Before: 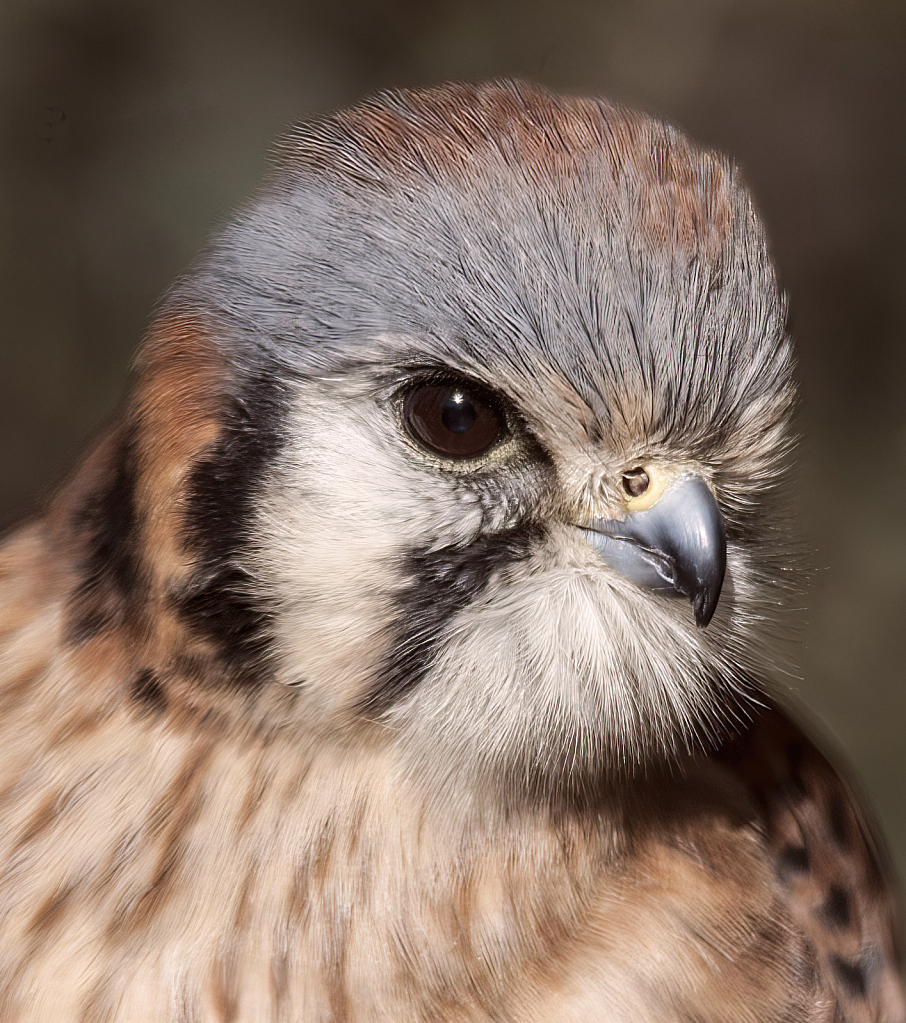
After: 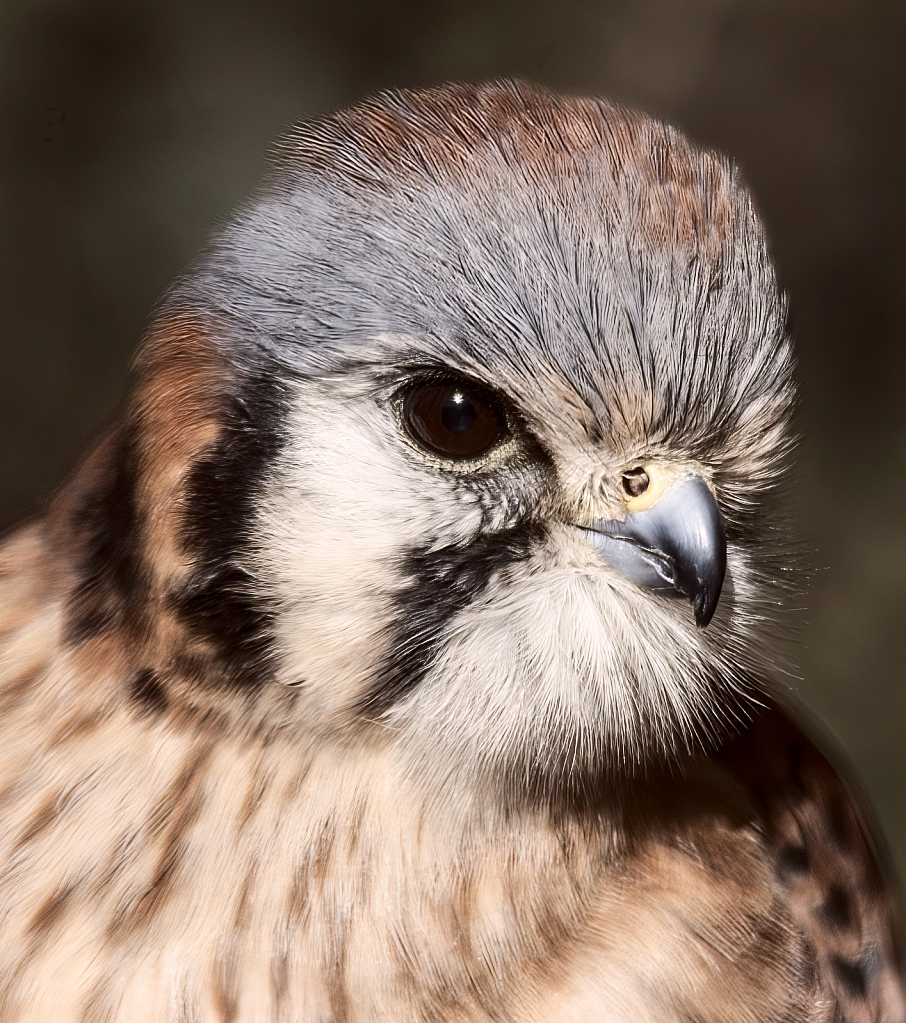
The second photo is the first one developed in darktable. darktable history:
contrast brightness saturation: contrast 0.221
